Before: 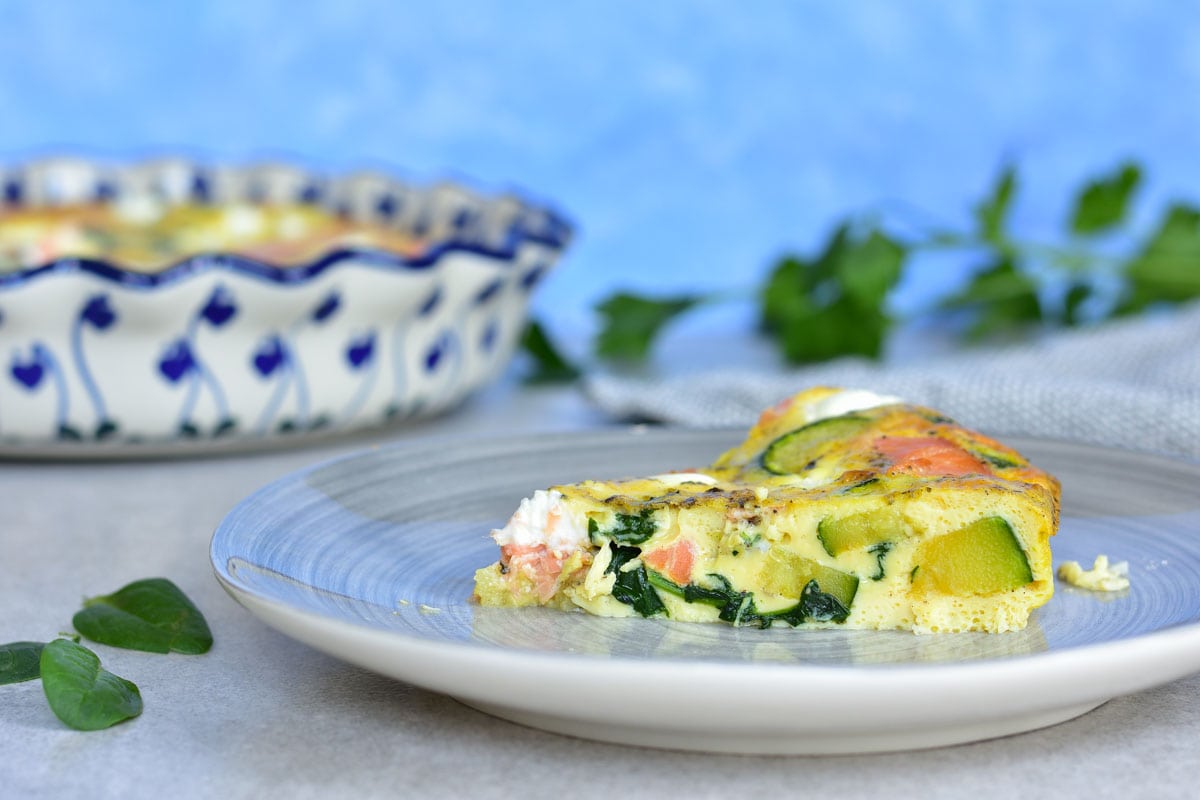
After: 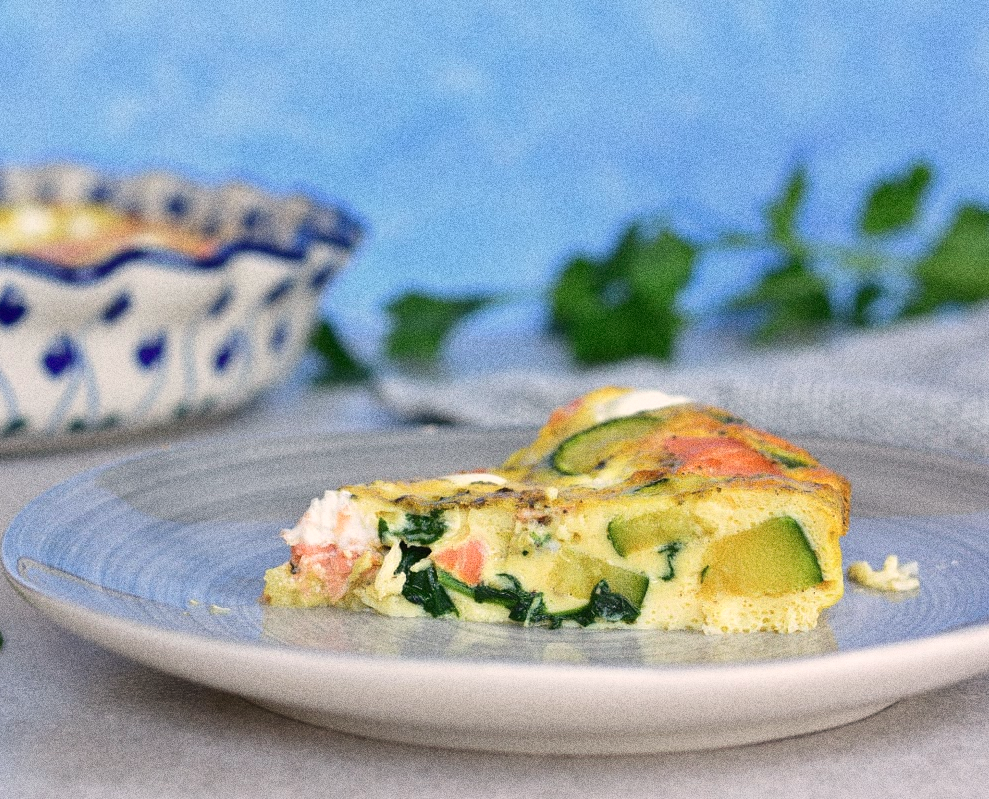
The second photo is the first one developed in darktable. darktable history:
contrast brightness saturation: brightness -0.09
color calibration: illuminant custom, x 0.373, y 0.388, temperature 4269.97 K
white balance: red 1.123, blue 0.83
crop: left 17.582%, bottom 0.031%
grain: strength 49.07%
tone equalizer: on, module defaults
contrast equalizer: octaves 7, y [[0.6 ×6], [0.55 ×6], [0 ×6], [0 ×6], [0 ×6]], mix -0.3
